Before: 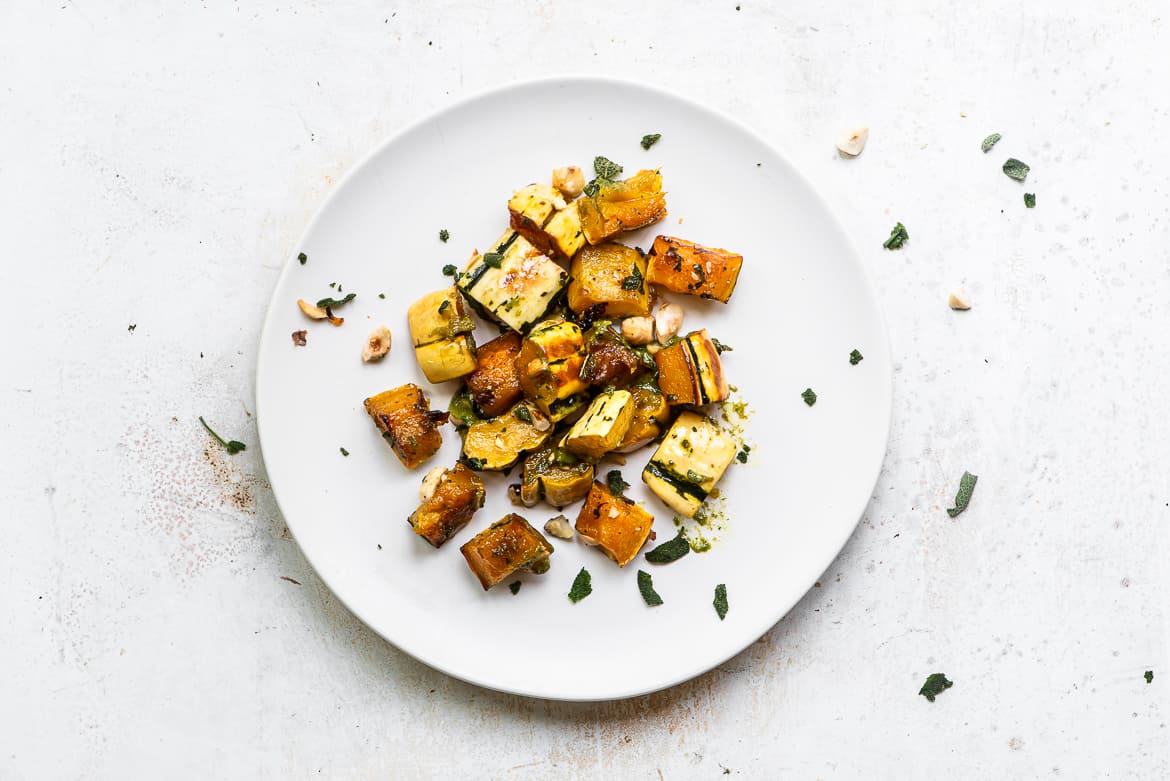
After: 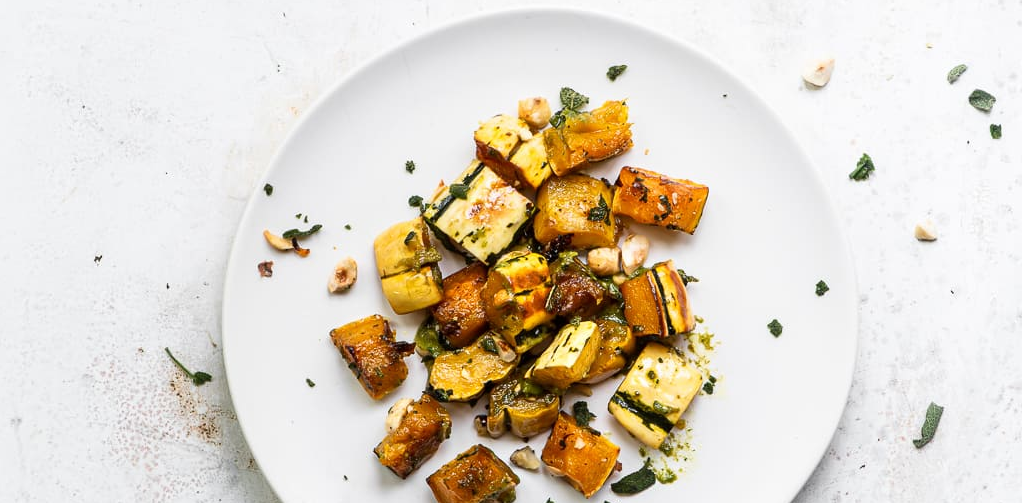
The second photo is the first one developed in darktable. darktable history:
crop: left 2.946%, top 8.935%, right 9.619%, bottom 26.611%
